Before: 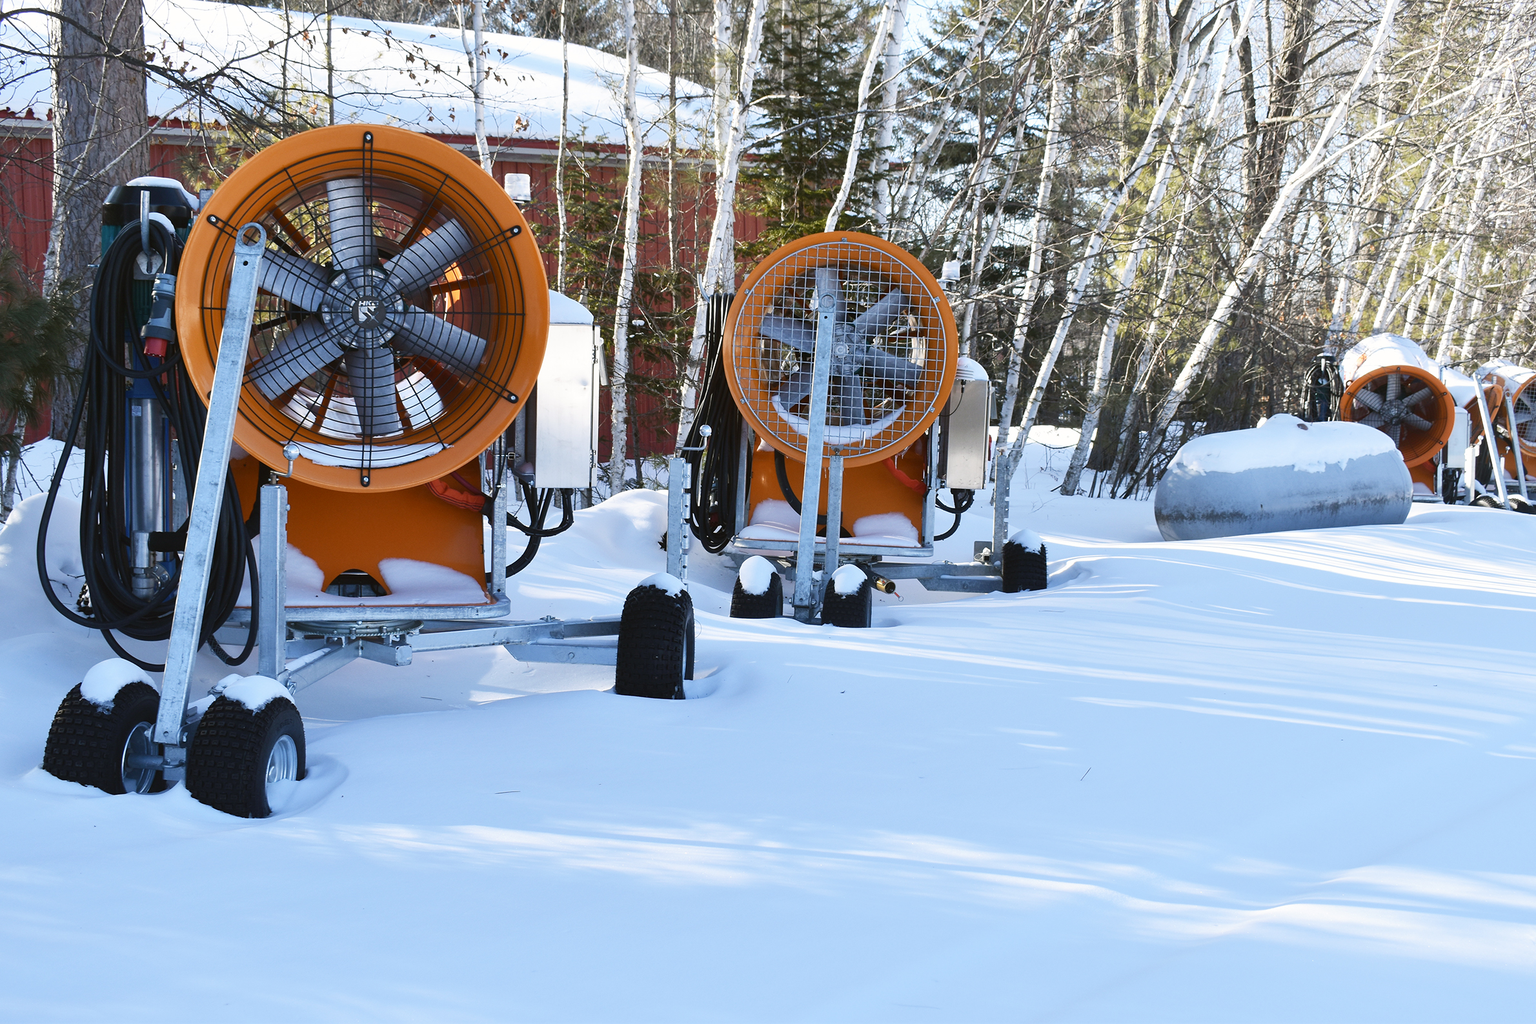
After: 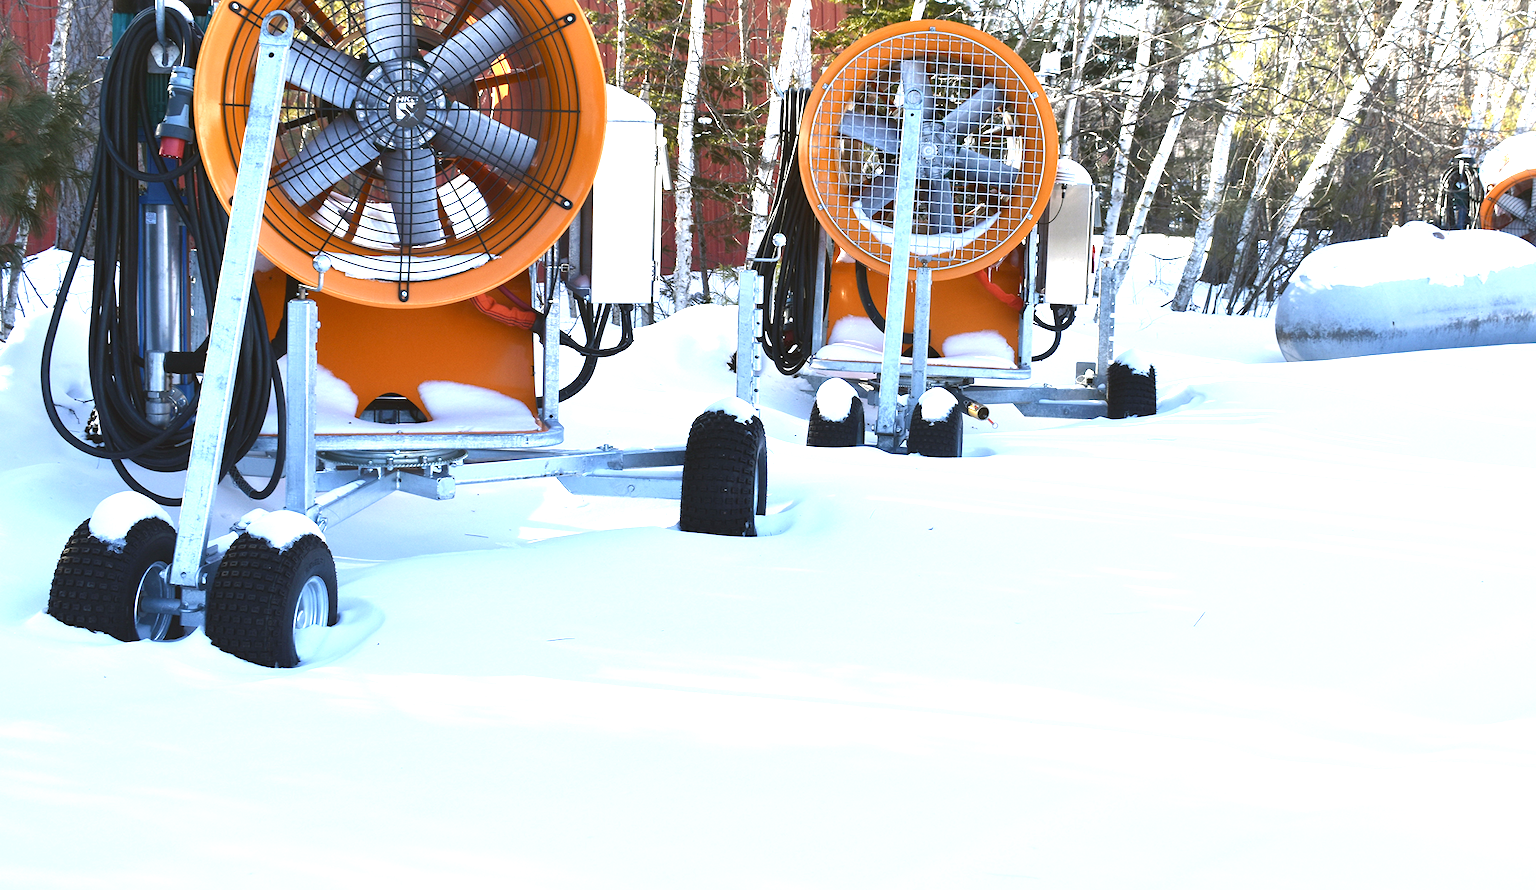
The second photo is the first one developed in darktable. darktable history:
crop: top 20.916%, right 9.437%, bottom 0.316%
exposure: black level correction 0, exposure 1.1 EV, compensate highlight preservation false
